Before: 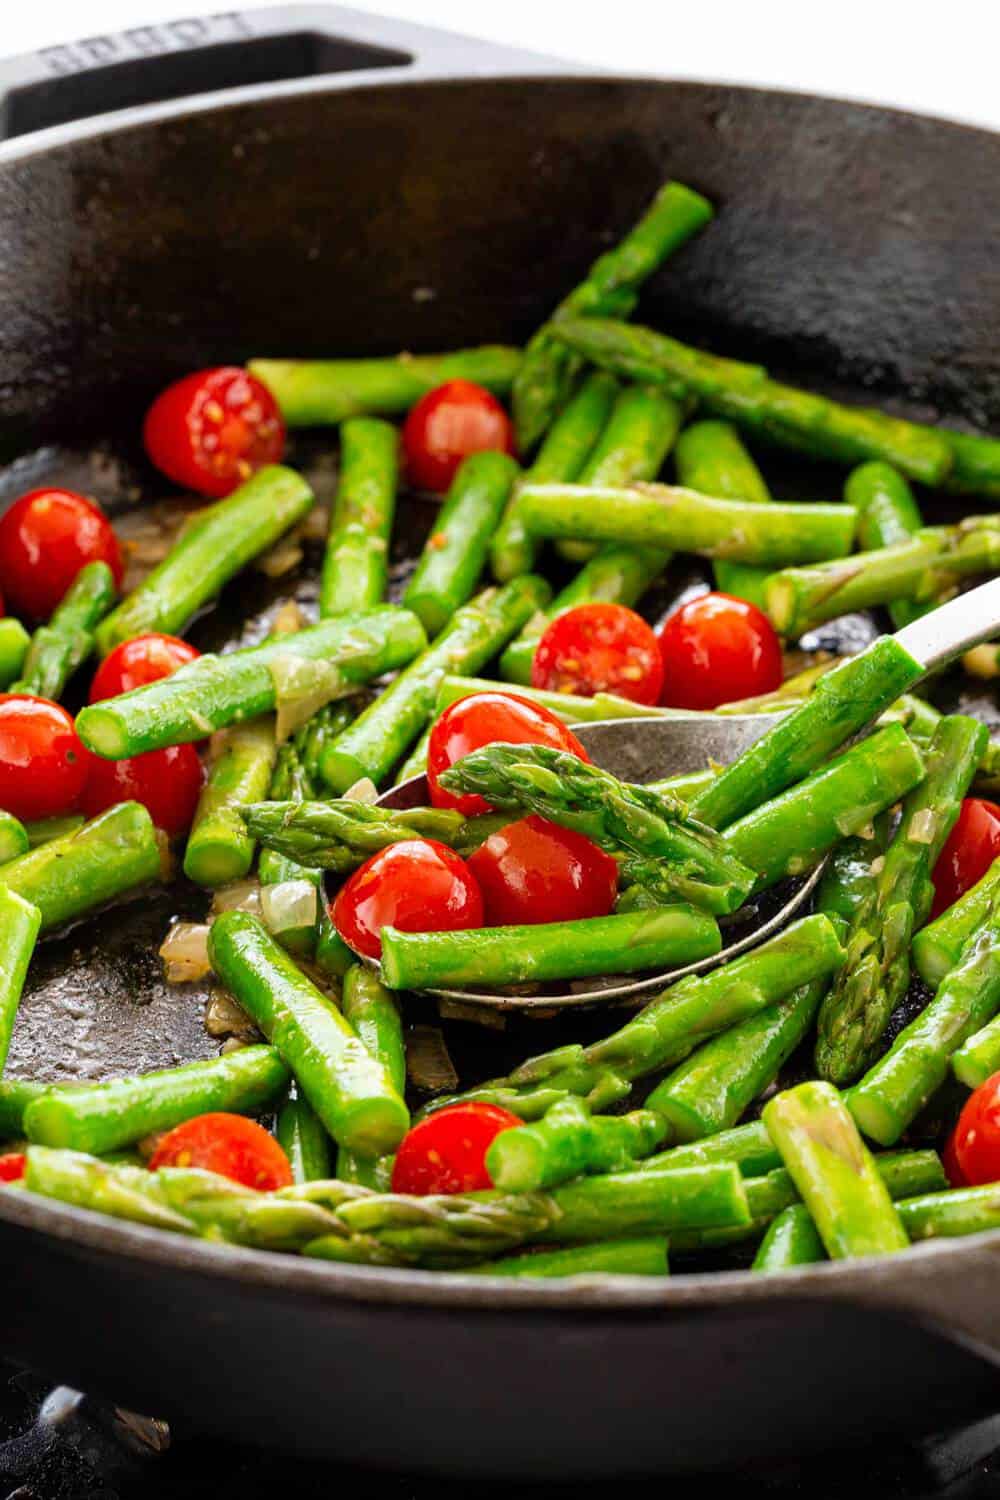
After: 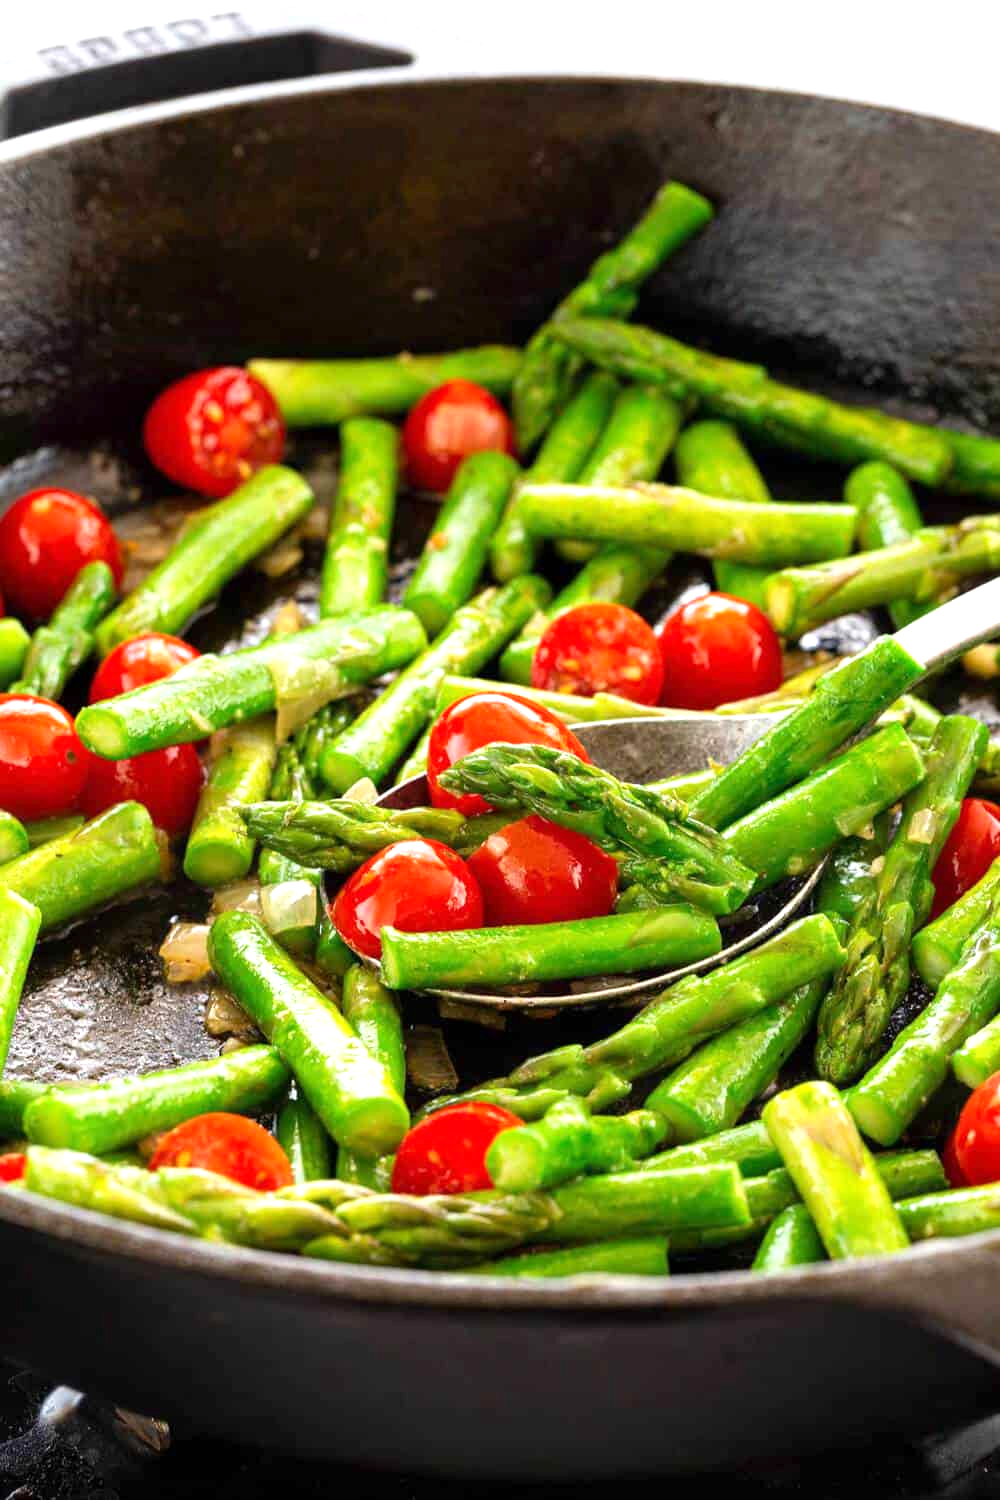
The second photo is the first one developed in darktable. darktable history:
exposure: exposure 0.51 EV, compensate highlight preservation false
